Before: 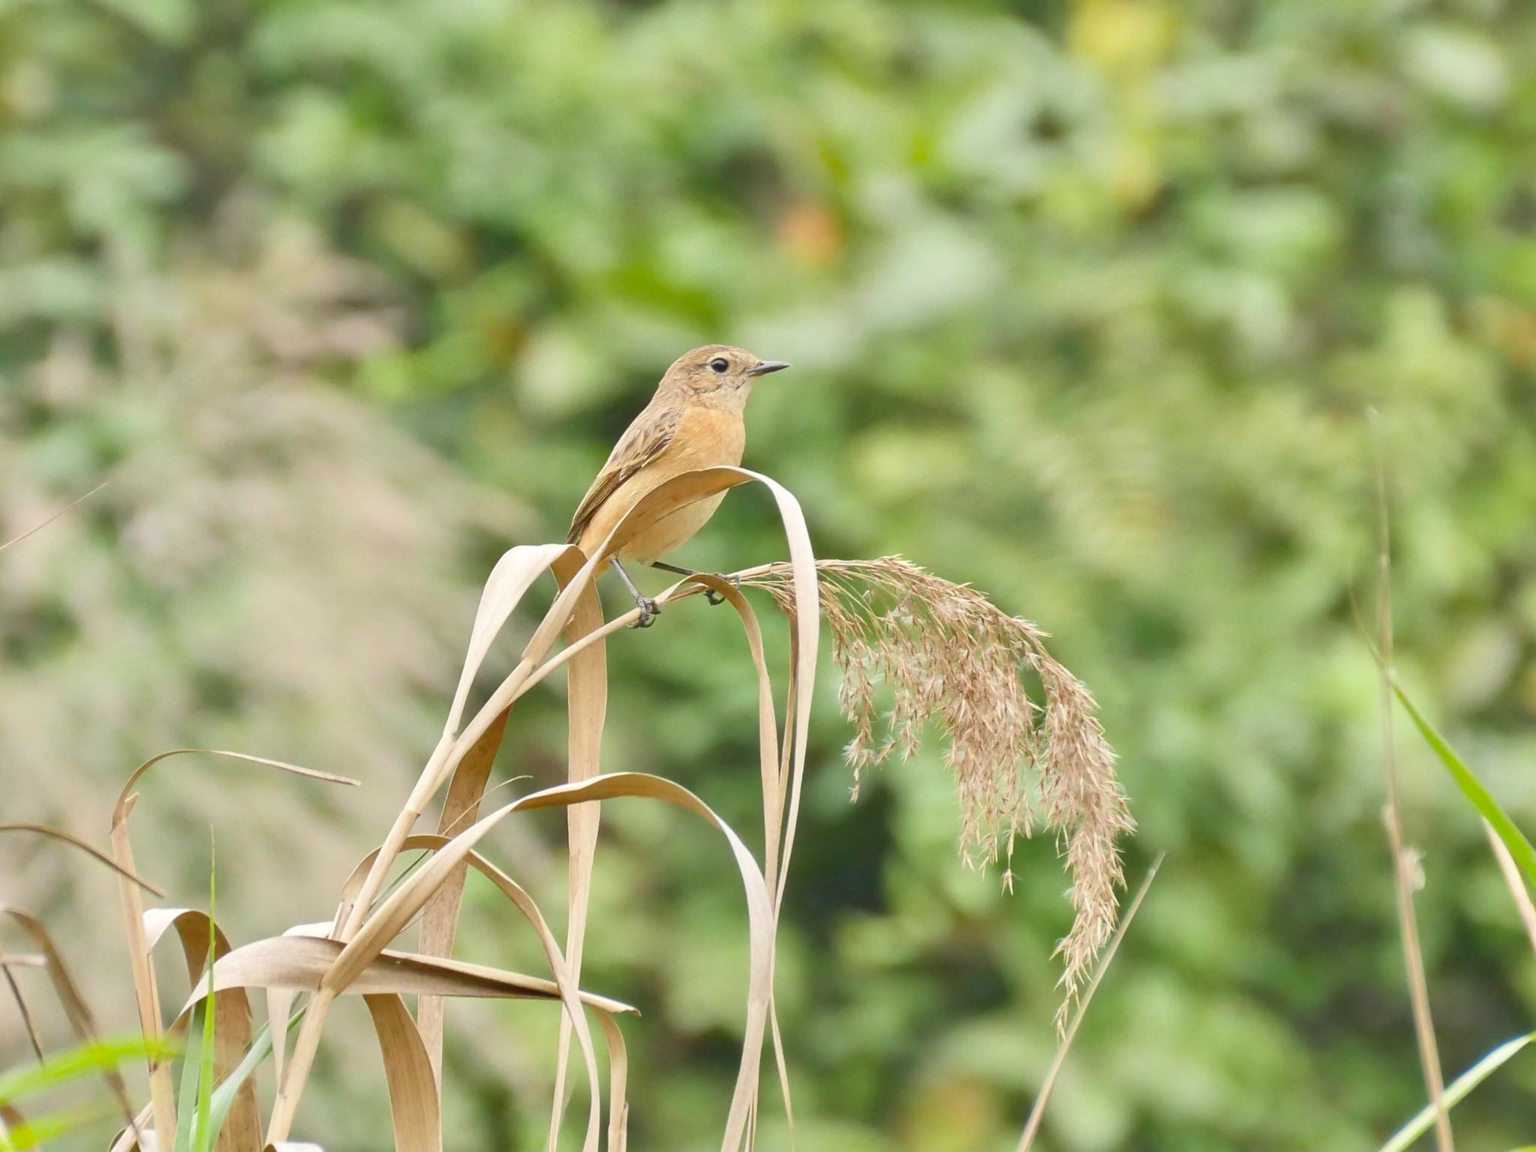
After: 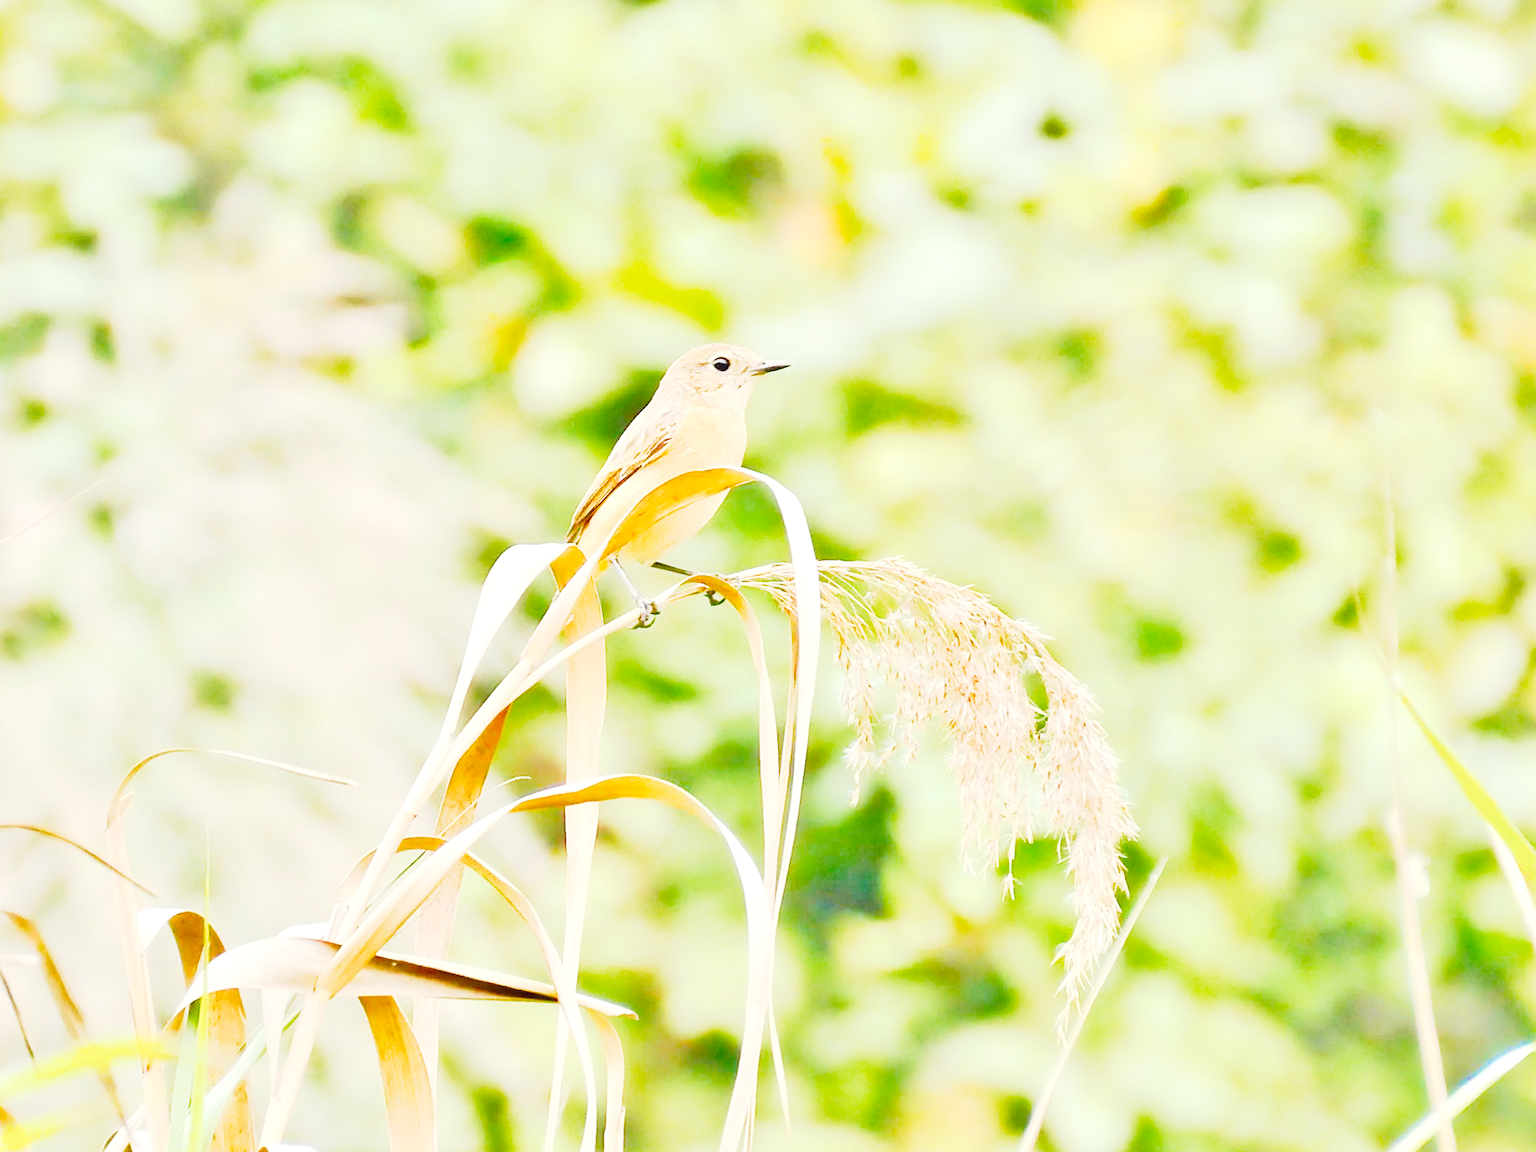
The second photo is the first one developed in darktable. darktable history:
sharpen: amount 0.499
contrast equalizer: octaves 7, y [[0.536, 0.565, 0.581, 0.516, 0.52, 0.491], [0.5 ×6], [0.5 ×6], [0 ×6], [0 ×6]]
base curve: curves: ch0 [(0, 0) (0.262, 0.32) (0.722, 0.705) (1, 1)], preserve colors none
tone equalizer: -7 EV 0.151 EV, -6 EV 0.629 EV, -5 EV 1.18 EV, -4 EV 1.36 EV, -3 EV 1.16 EV, -2 EV 0.6 EV, -1 EV 0.148 EV
crop and rotate: angle -0.326°
tone curve: curves: ch0 [(0, 0.026) (0.058, 0.049) (0.246, 0.214) (0.437, 0.498) (0.55, 0.644) (0.657, 0.767) (0.822, 0.9) (1, 0.961)]; ch1 [(0, 0) (0.346, 0.307) (0.408, 0.369) (0.453, 0.457) (0.476, 0.489) (0.502, 0.493) (0.521, 0.515) (0.537, 0.531) (0.612, 0.641) (0.676, 0.728) (1, 1)]; ch2 [(0, 0) (0.346, 0.34) (0.434, 0.46) (0.485, 0.494) (0.5, 0.494) (0.511, 0.504) (0.537, 0.551) (0.579, 0.599) (0.625, 0.686) (1, 1)], preserve colors none
color balance rgb: perceptual saturation grading › global saturation 20%, perceptual saturation grading › highlights -50.255%, perceptual saturation grading › shadows 30.251%, perceptual brilliance grading › global brilliance 24.547%, global vibrance 15.106%
contrast brightness saturation: contrast 0.204, brightness 0.154, saturation 0.147
